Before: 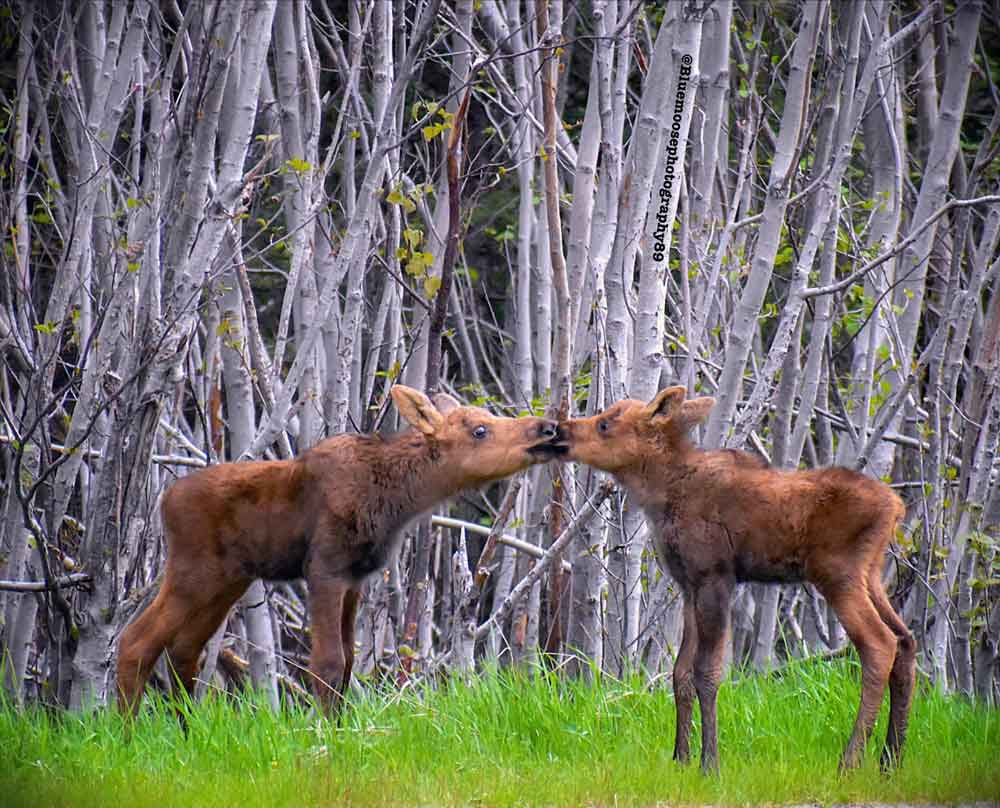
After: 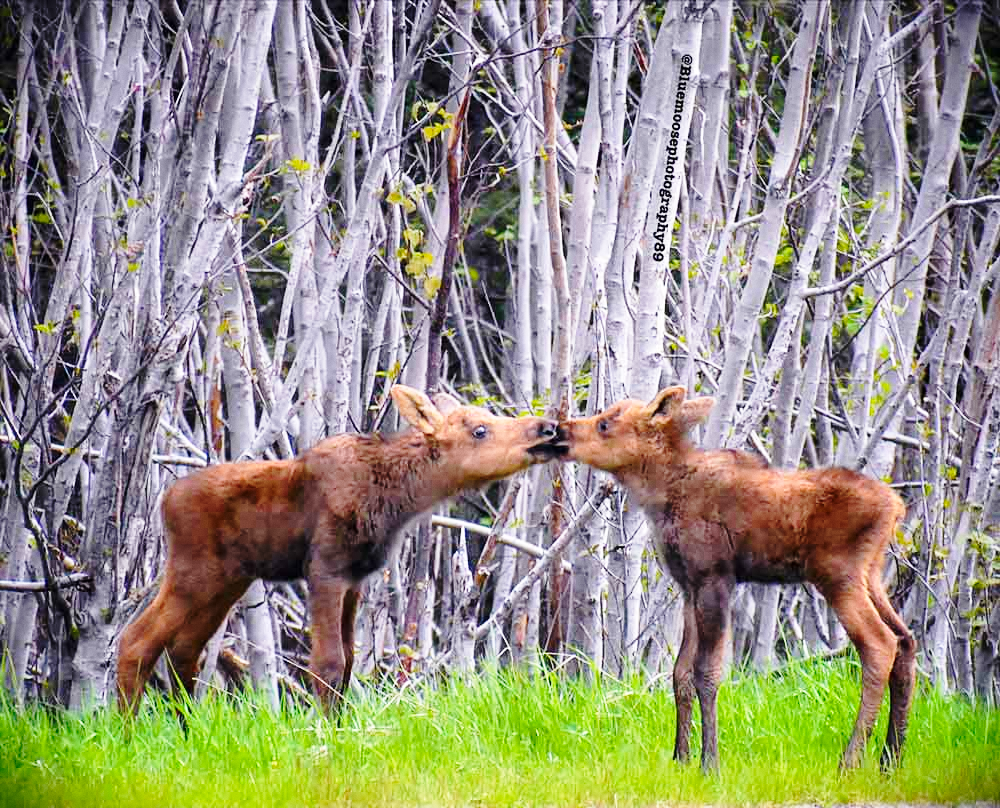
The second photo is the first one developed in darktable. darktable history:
grain: coarseness 0.09 ISO, strength 10%
base curve: curves: ch0 [(0, 0) (0.028, 0.03) (0.121, 0.232) (0.46, 0.748) (0.859, 0.968) (1, 1)], preserve colors none
